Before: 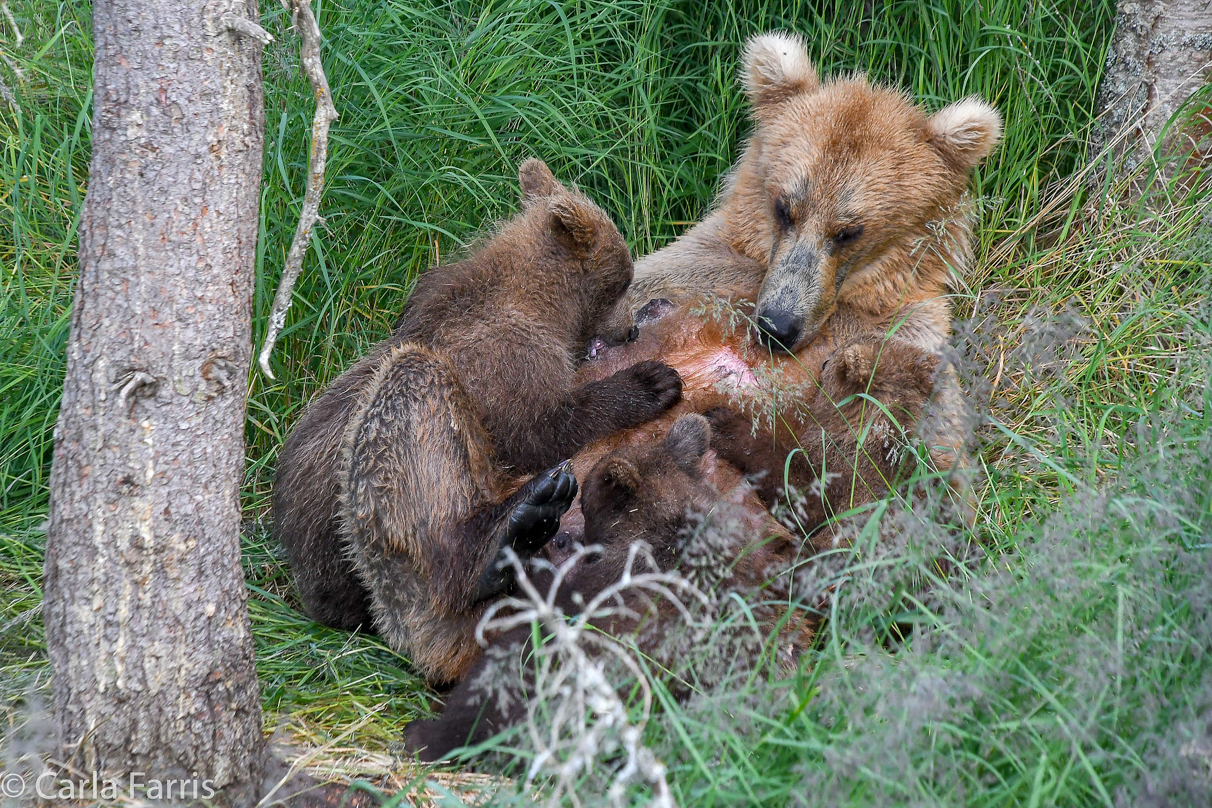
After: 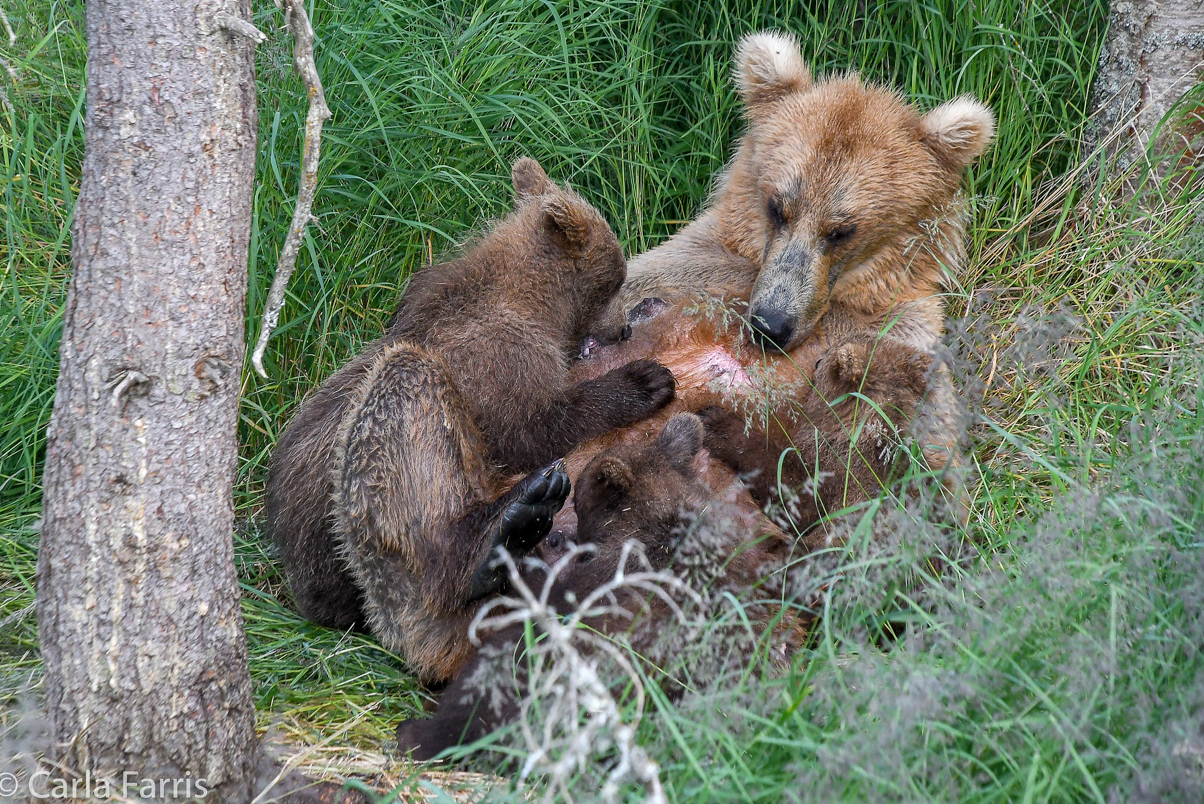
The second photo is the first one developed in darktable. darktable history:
contrast brightness saturation: saturation -0.046
crop and rotate: left 0.657%, top 0.124%, bottom 0.306%
